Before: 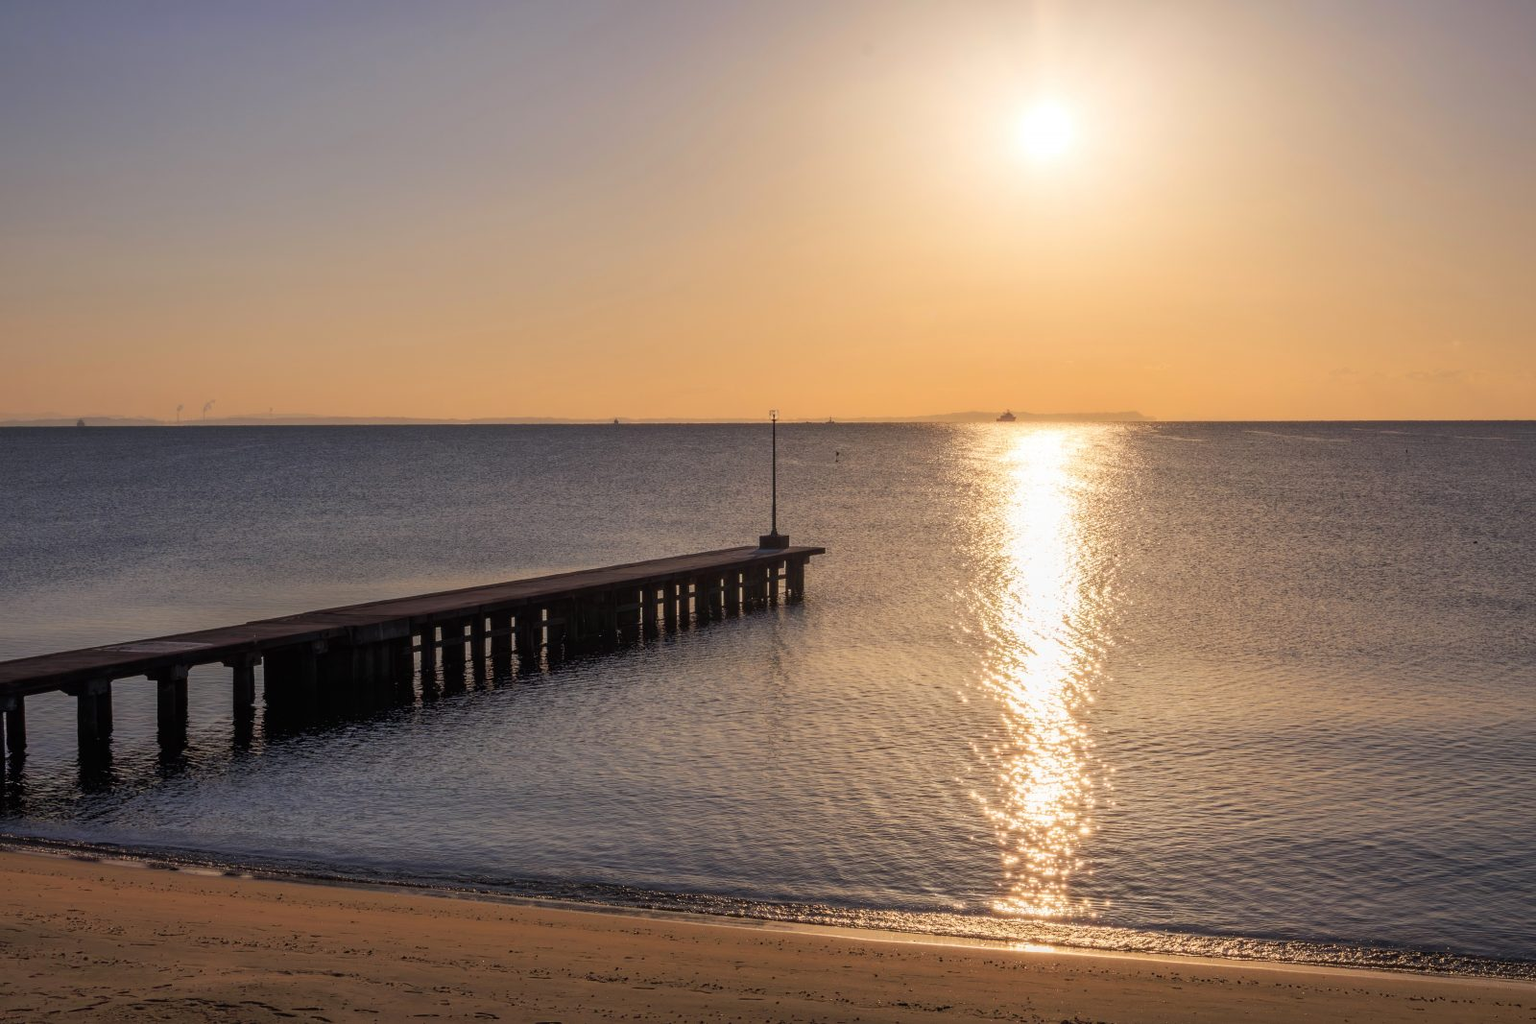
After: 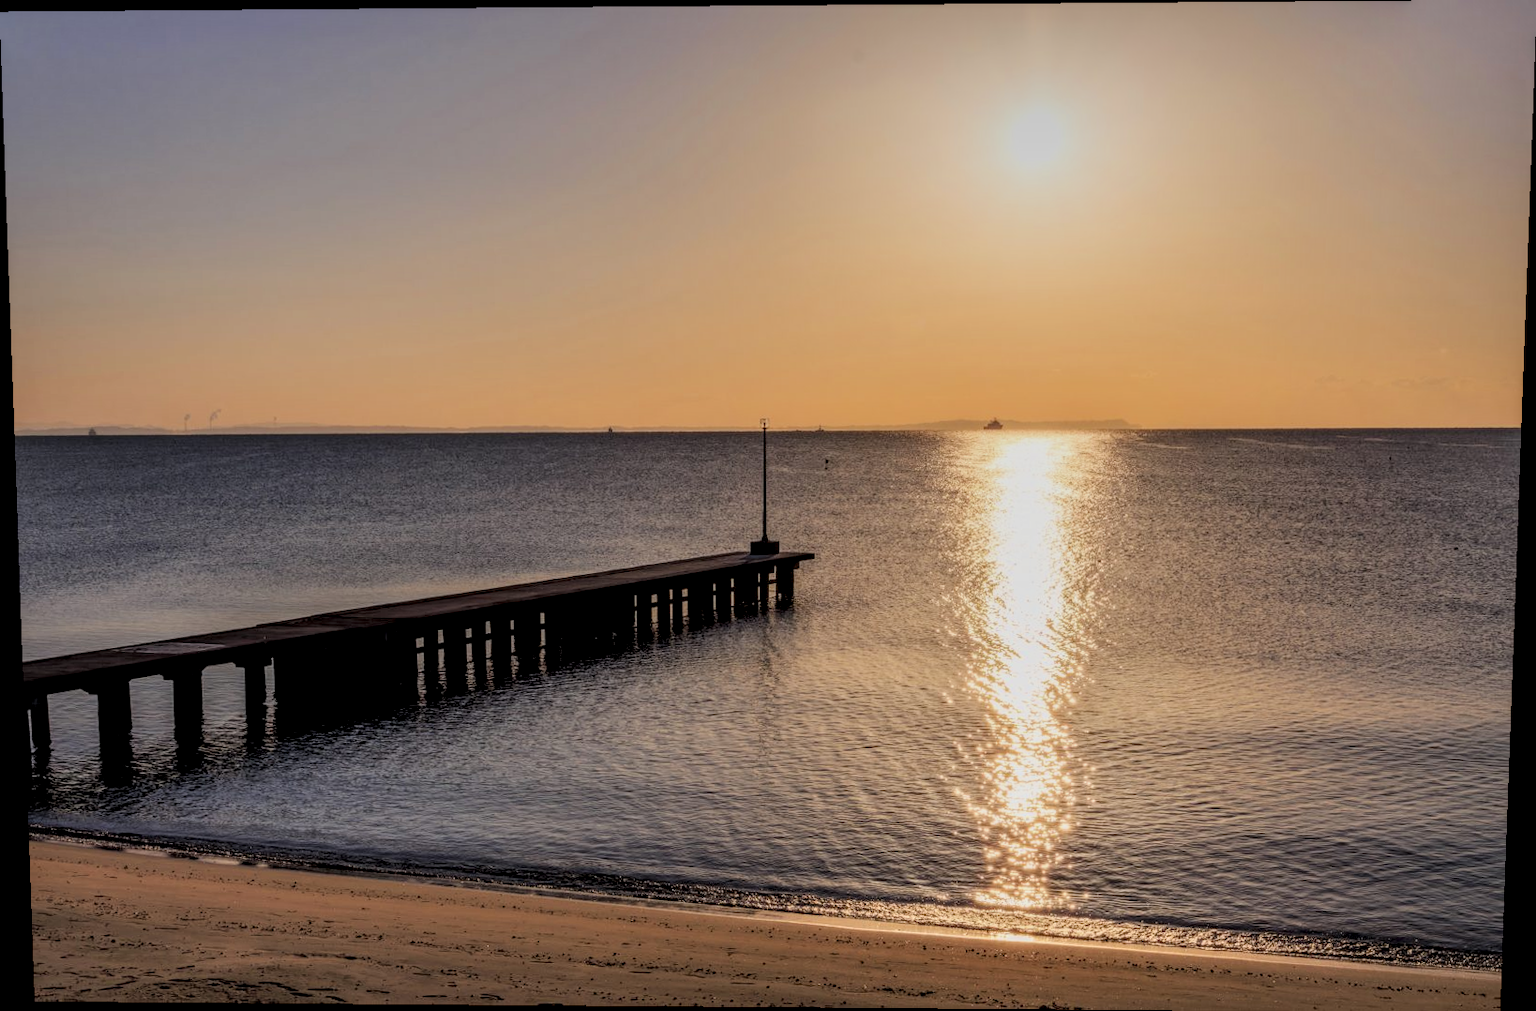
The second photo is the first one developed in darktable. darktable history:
filmic rgb: black relative exposure -7.65 EV, white relative exposure 4.56 EV, hardness 3.61, color science v6 (2022)
rotate and perspective: lens shift (vertical) 0.048, lens shift (horizontal) -0.024, automatic cropping off
local contrast: highlights 20%, detail 150%
